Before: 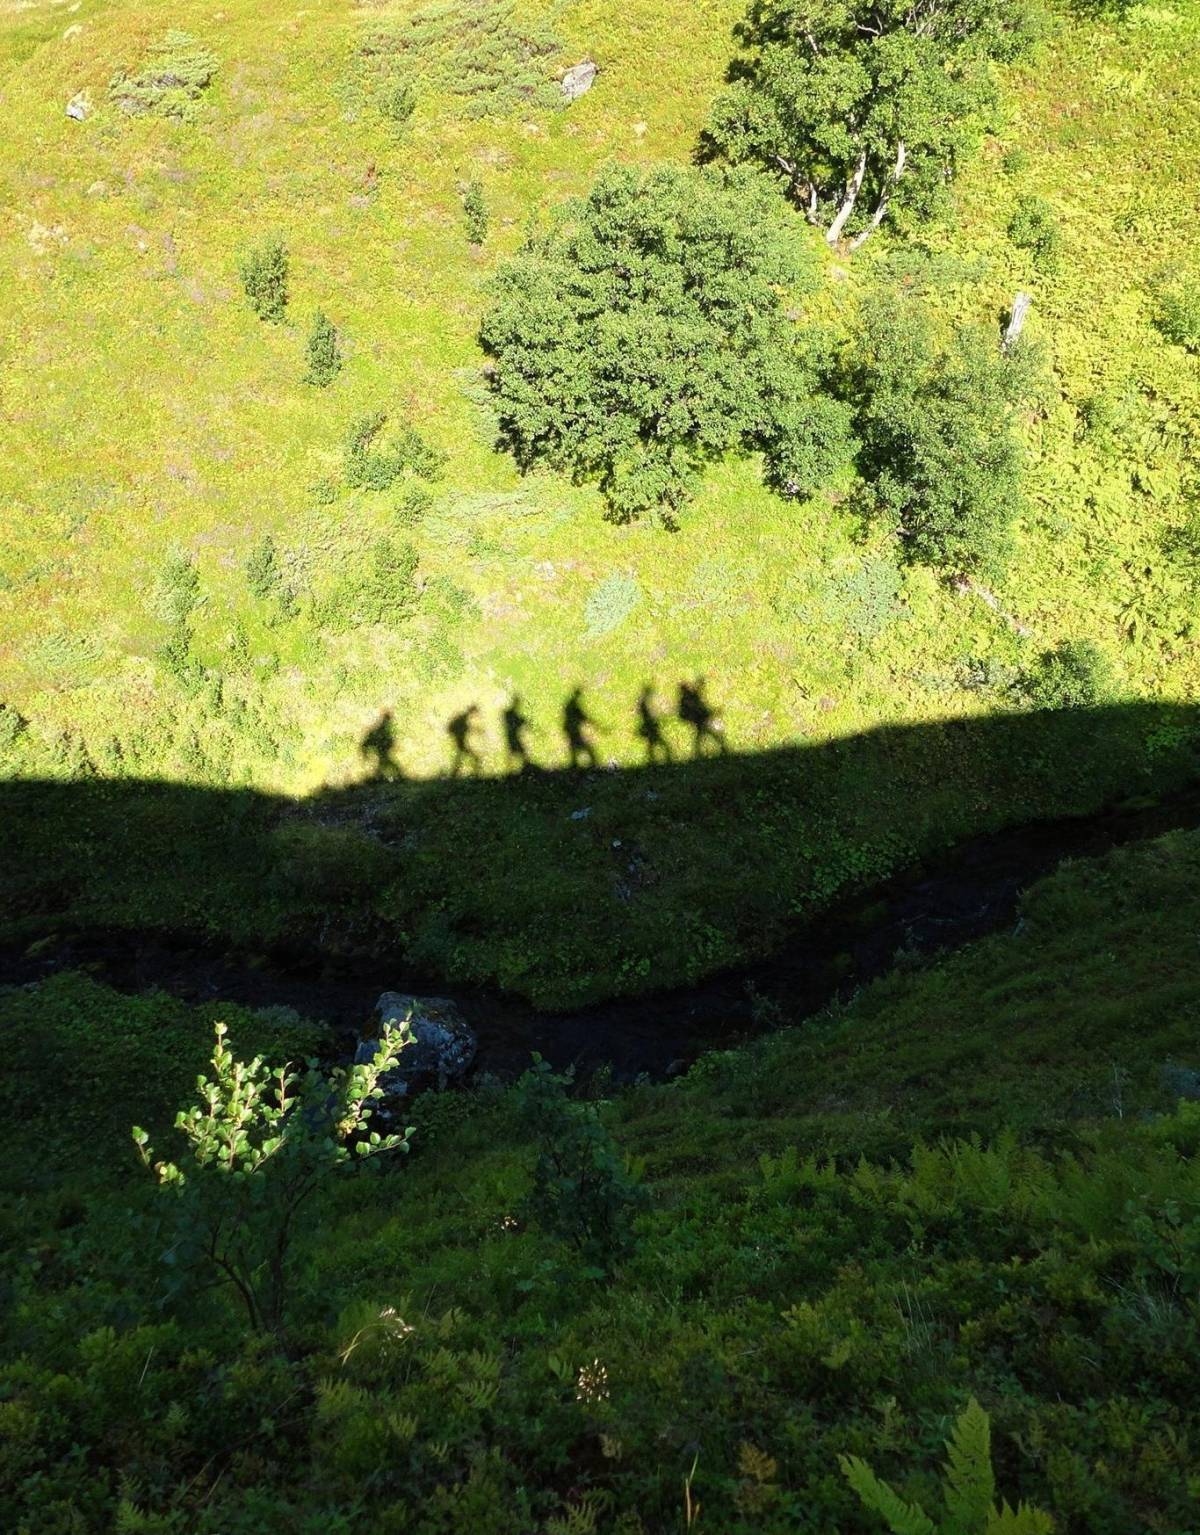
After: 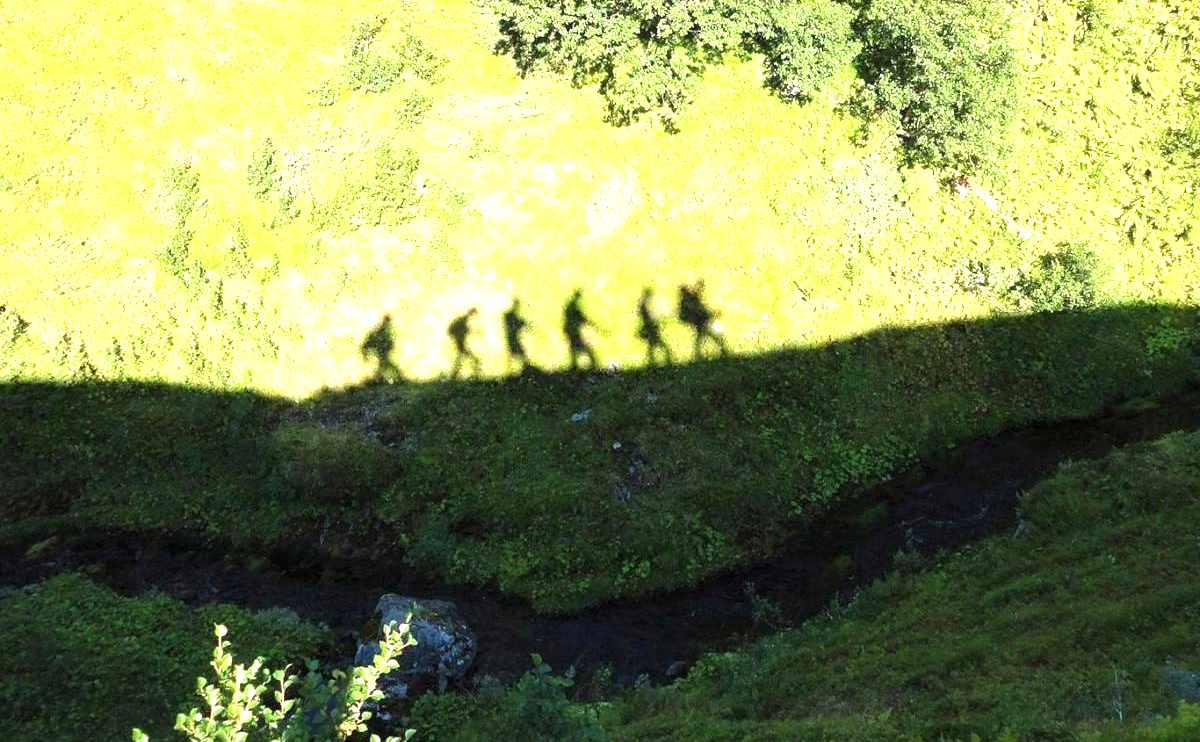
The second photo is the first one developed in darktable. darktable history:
contrast brightness saturation: saturation -0.05
exposure: black level correction 0, exposure 1.1 EV, compensate exposure bias true, compensate highlight preservation false
crop and rotate: top 26.056%, bottom 25.543%
tone equalizer: on, module defaults
